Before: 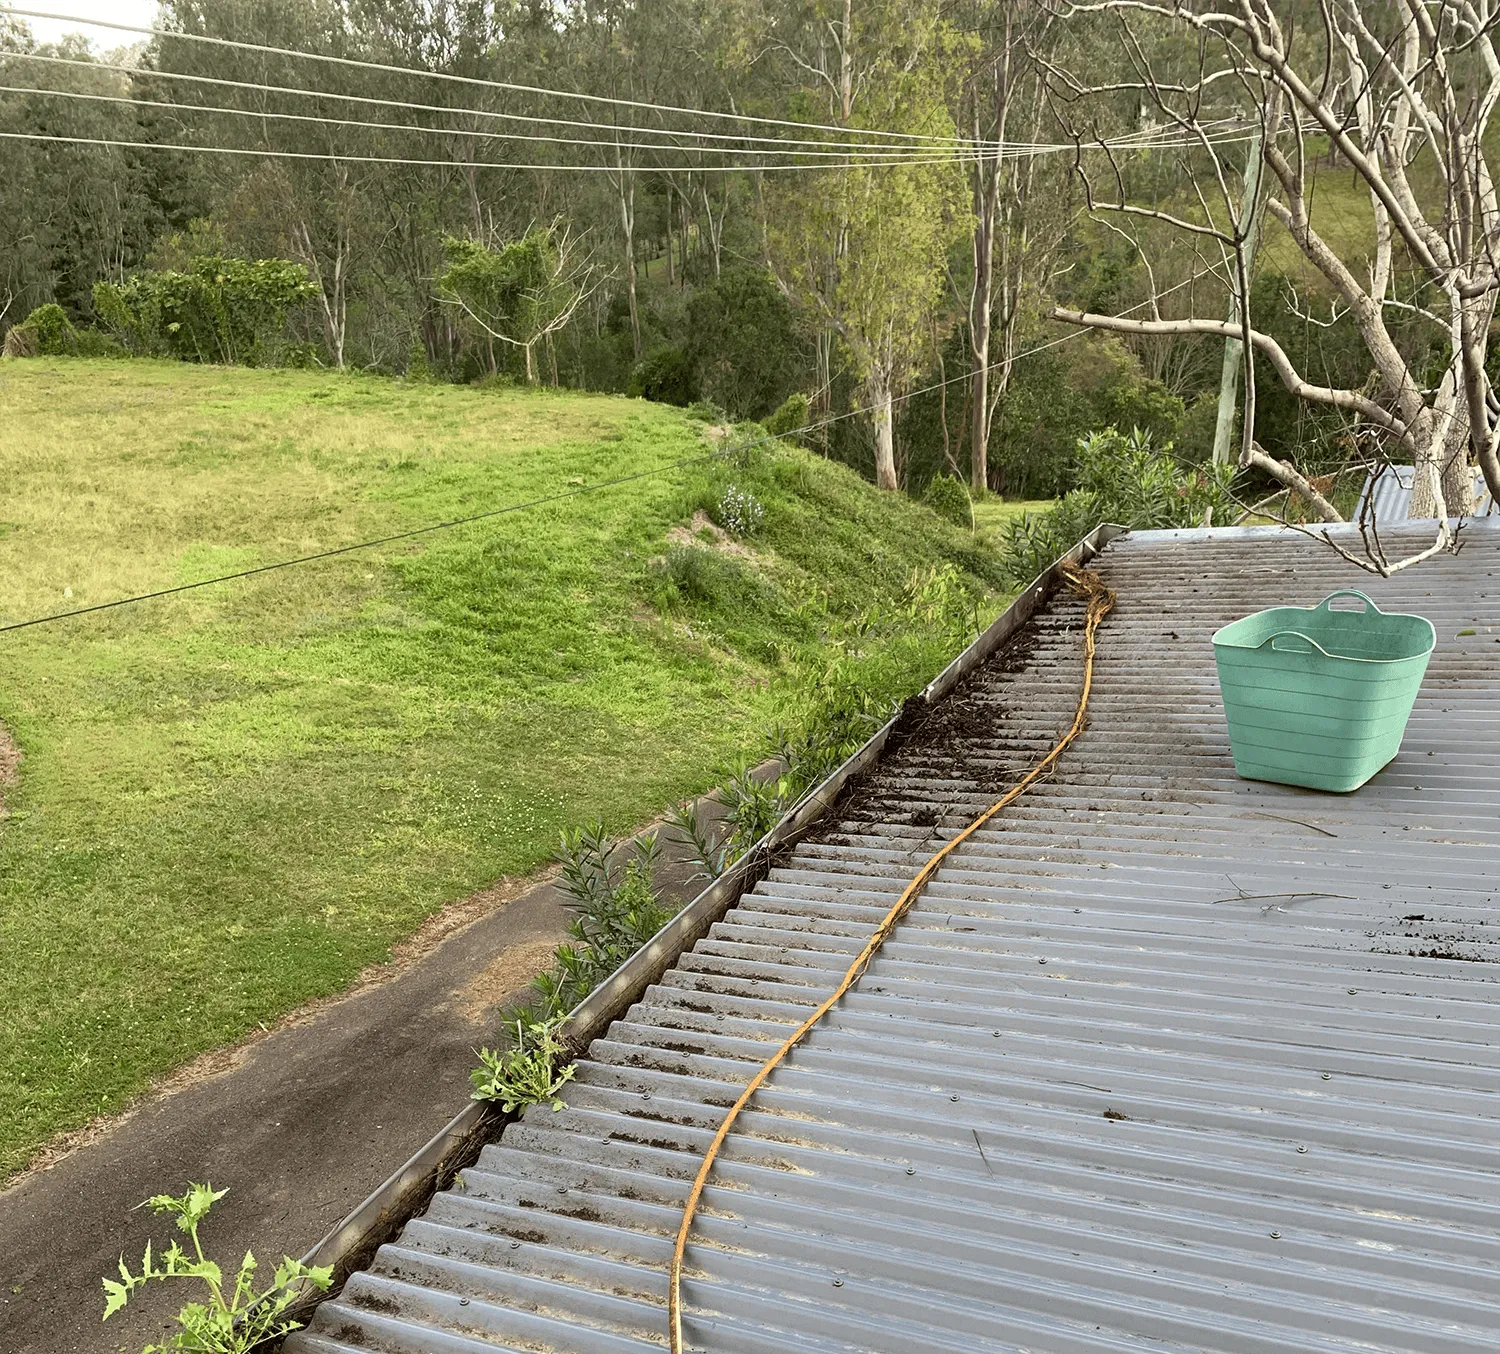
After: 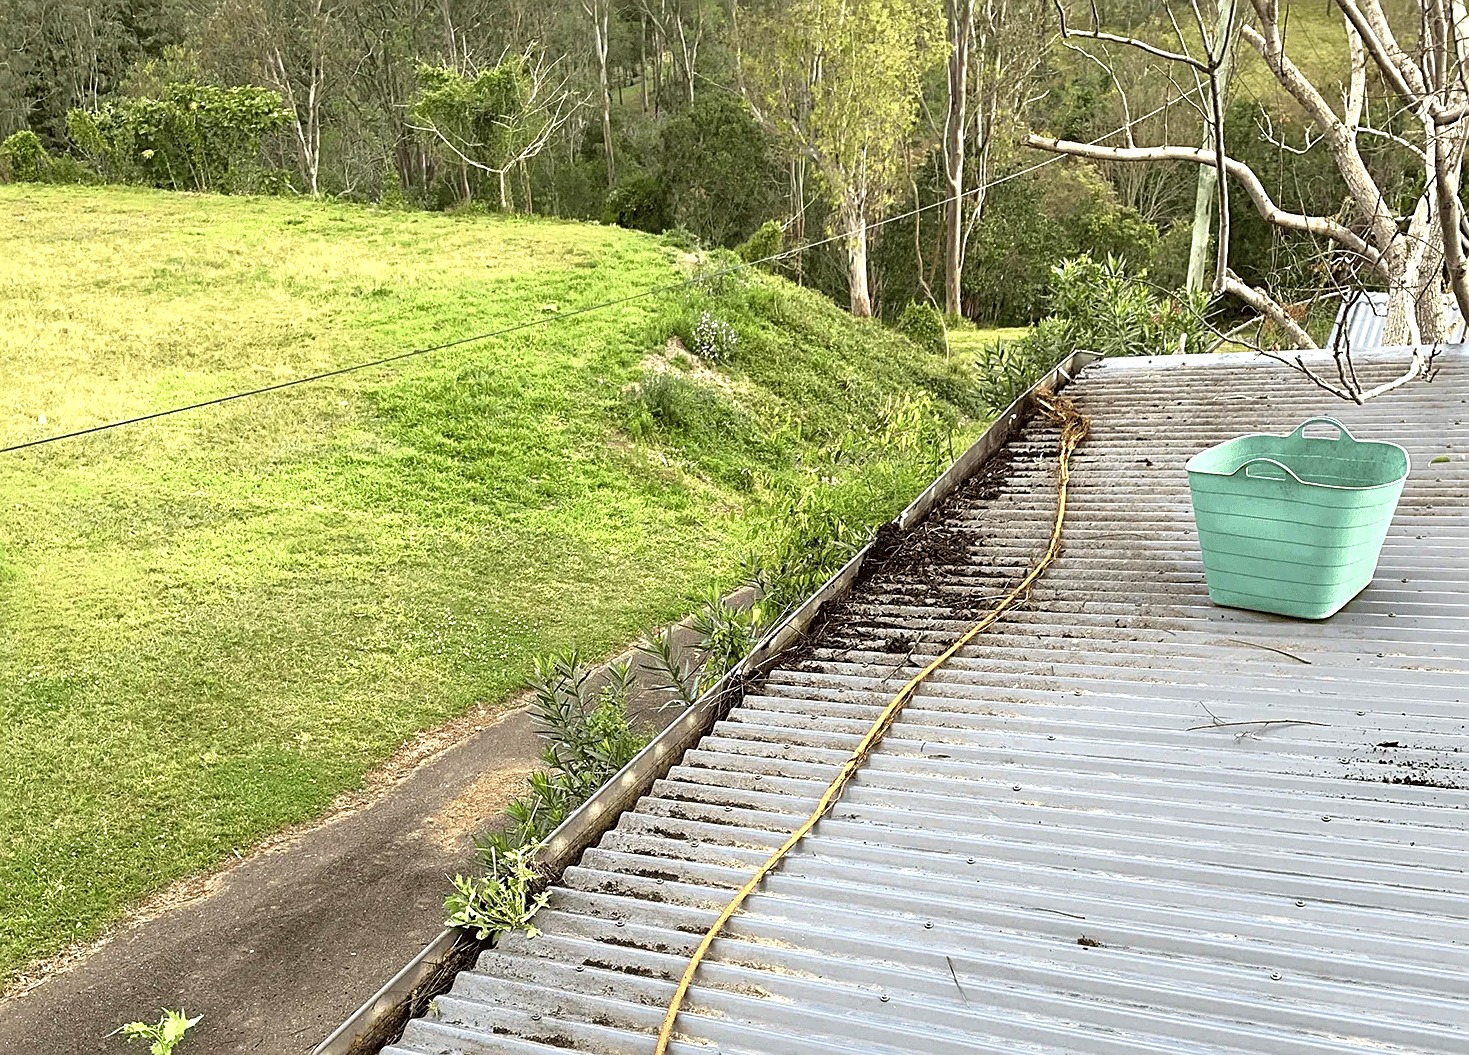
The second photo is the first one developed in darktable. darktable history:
sharpen: on, module defaults
base curve: curves: ch0 [(0, 0) (0.472, 0.455) (1, 1)], preserve colors none
crop and rotate: left 1.814%, top 12.818%, right 0.25%, bottom 9.225%
exposure: black level correction 0, exposure 0.7 EV, compensate exposure bias true, compensate highlight preservation false
